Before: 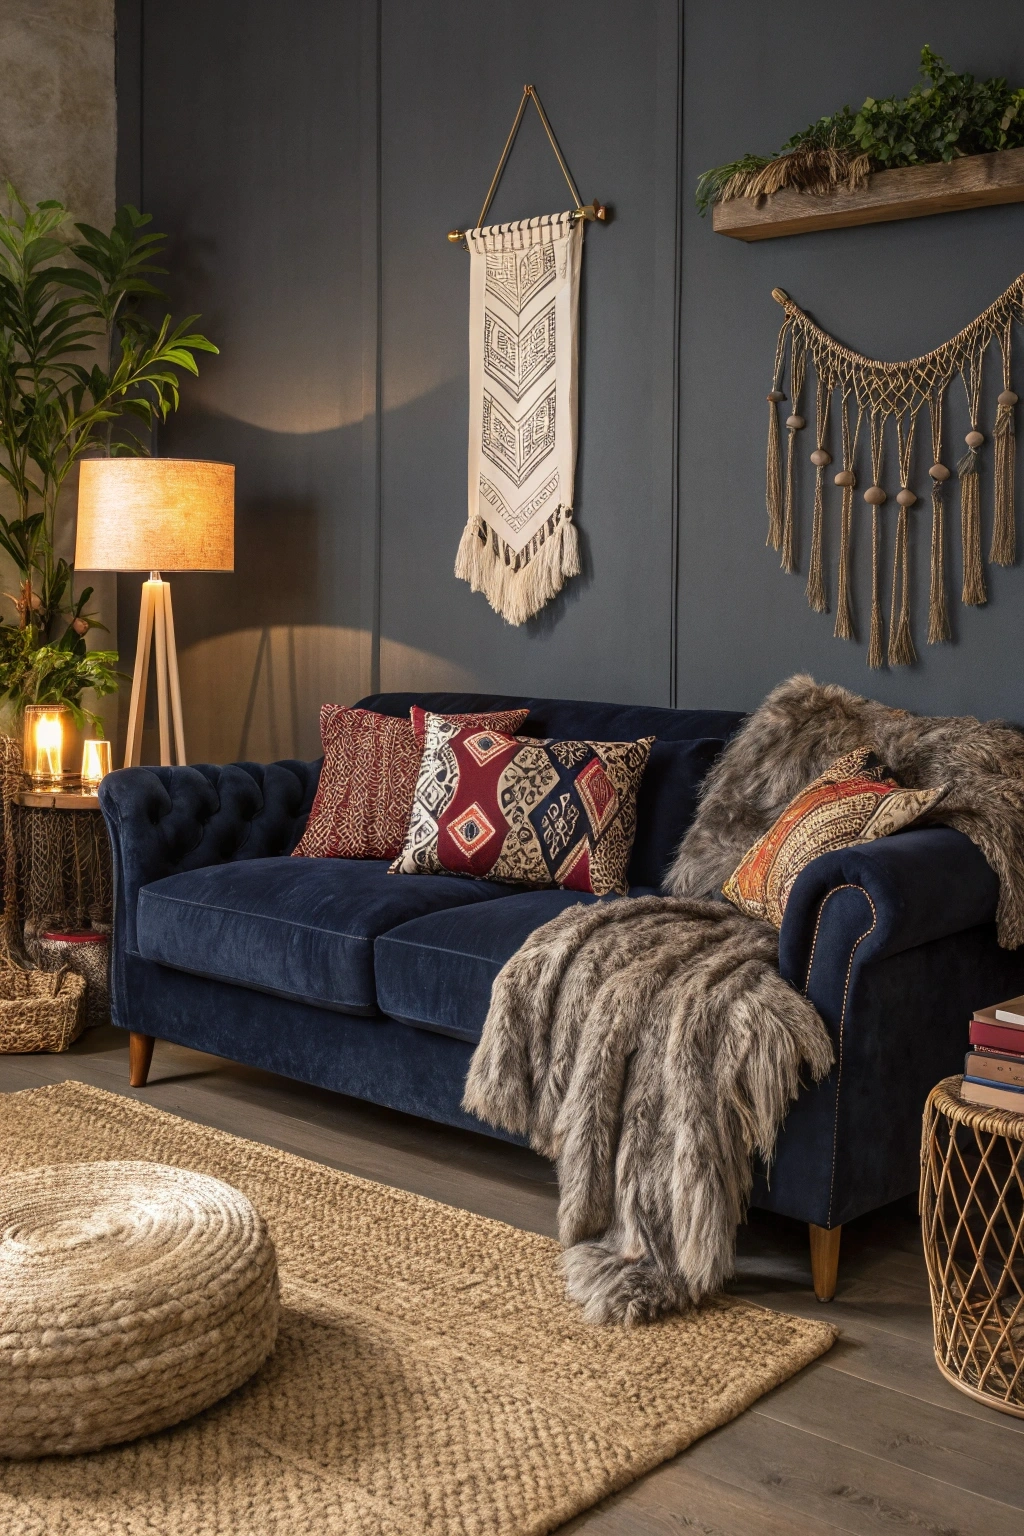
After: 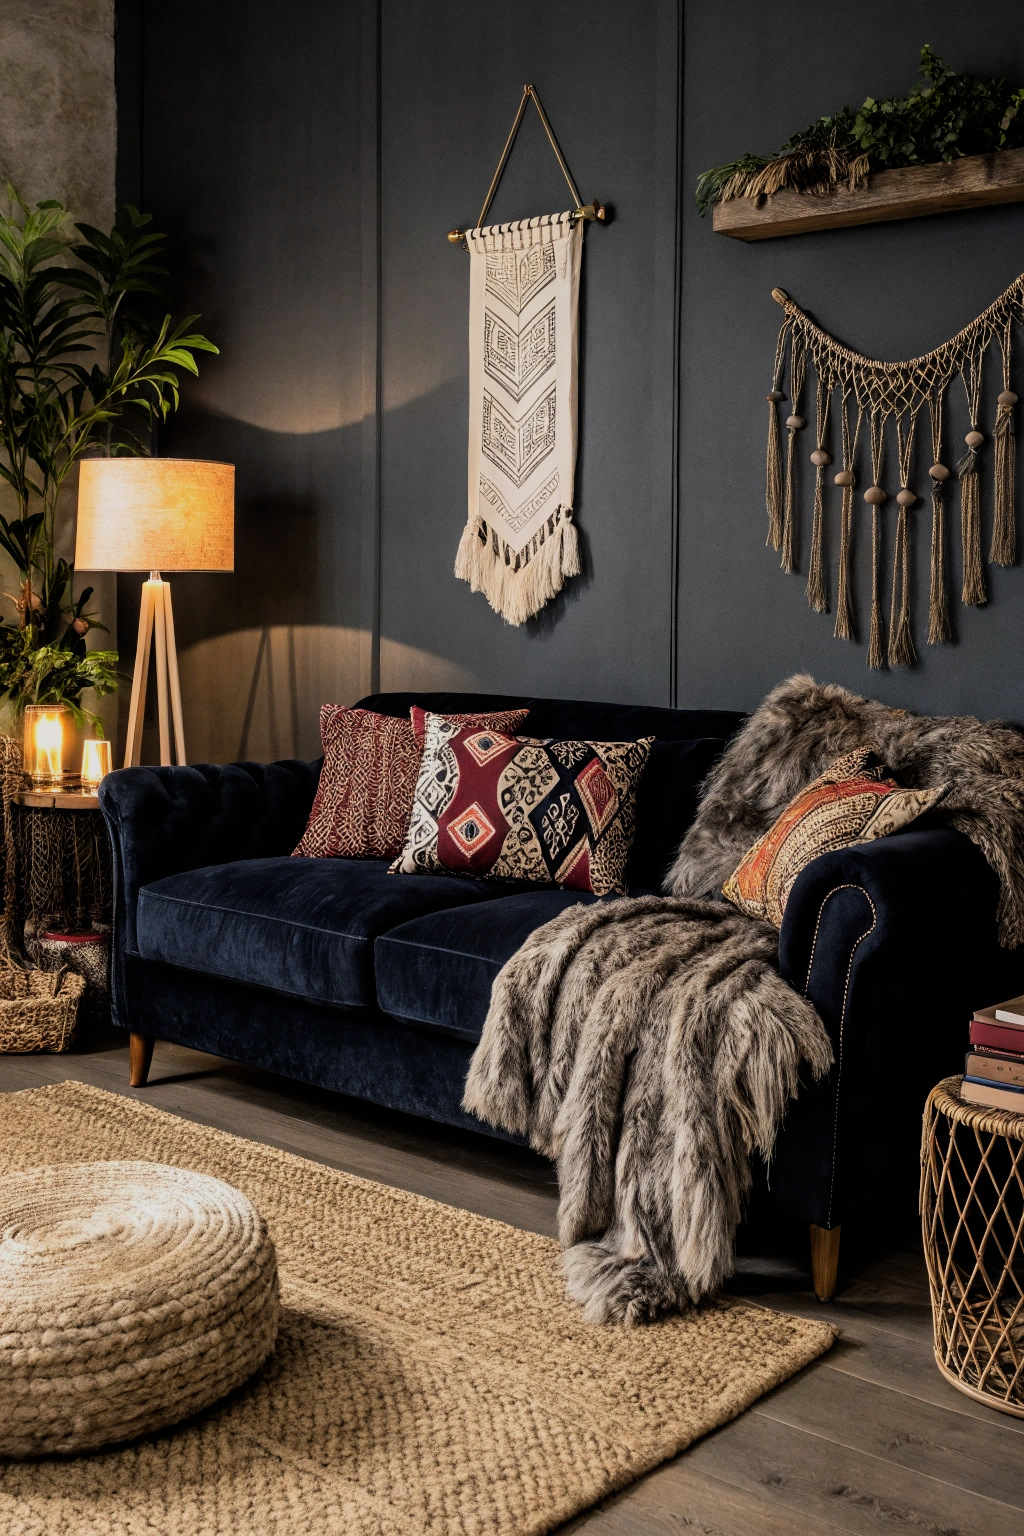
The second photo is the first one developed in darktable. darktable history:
filmic rgb: black relative exposure -7.5 EV, white relative exposure 4.99 EV, hardness 3.33, contrast 1.298
